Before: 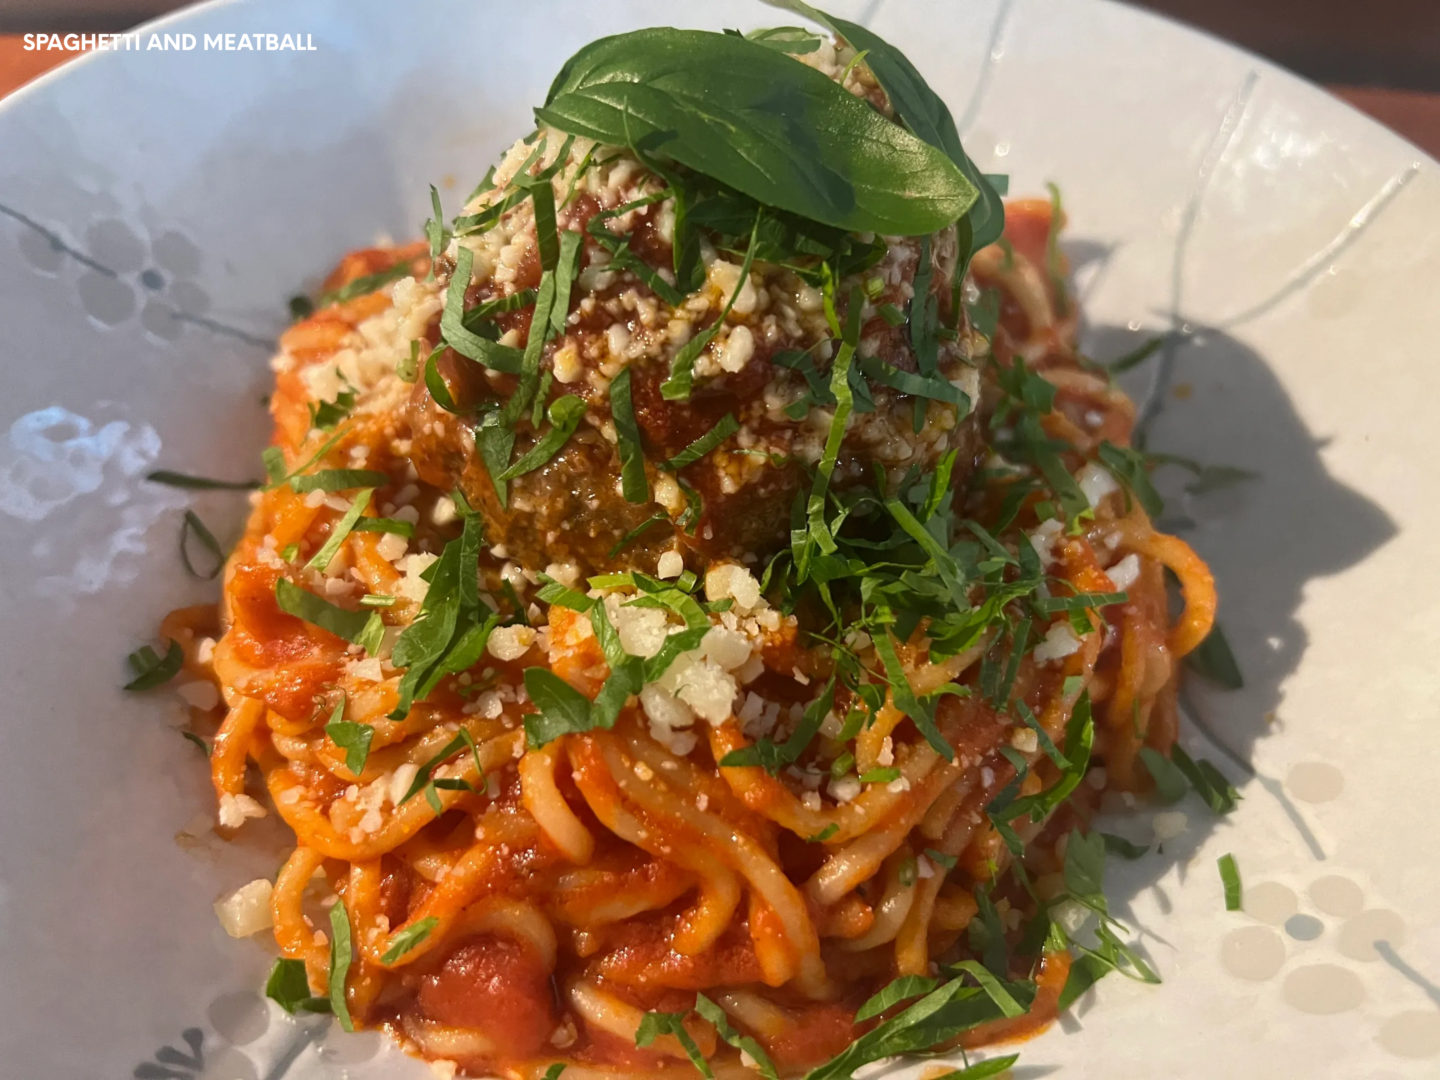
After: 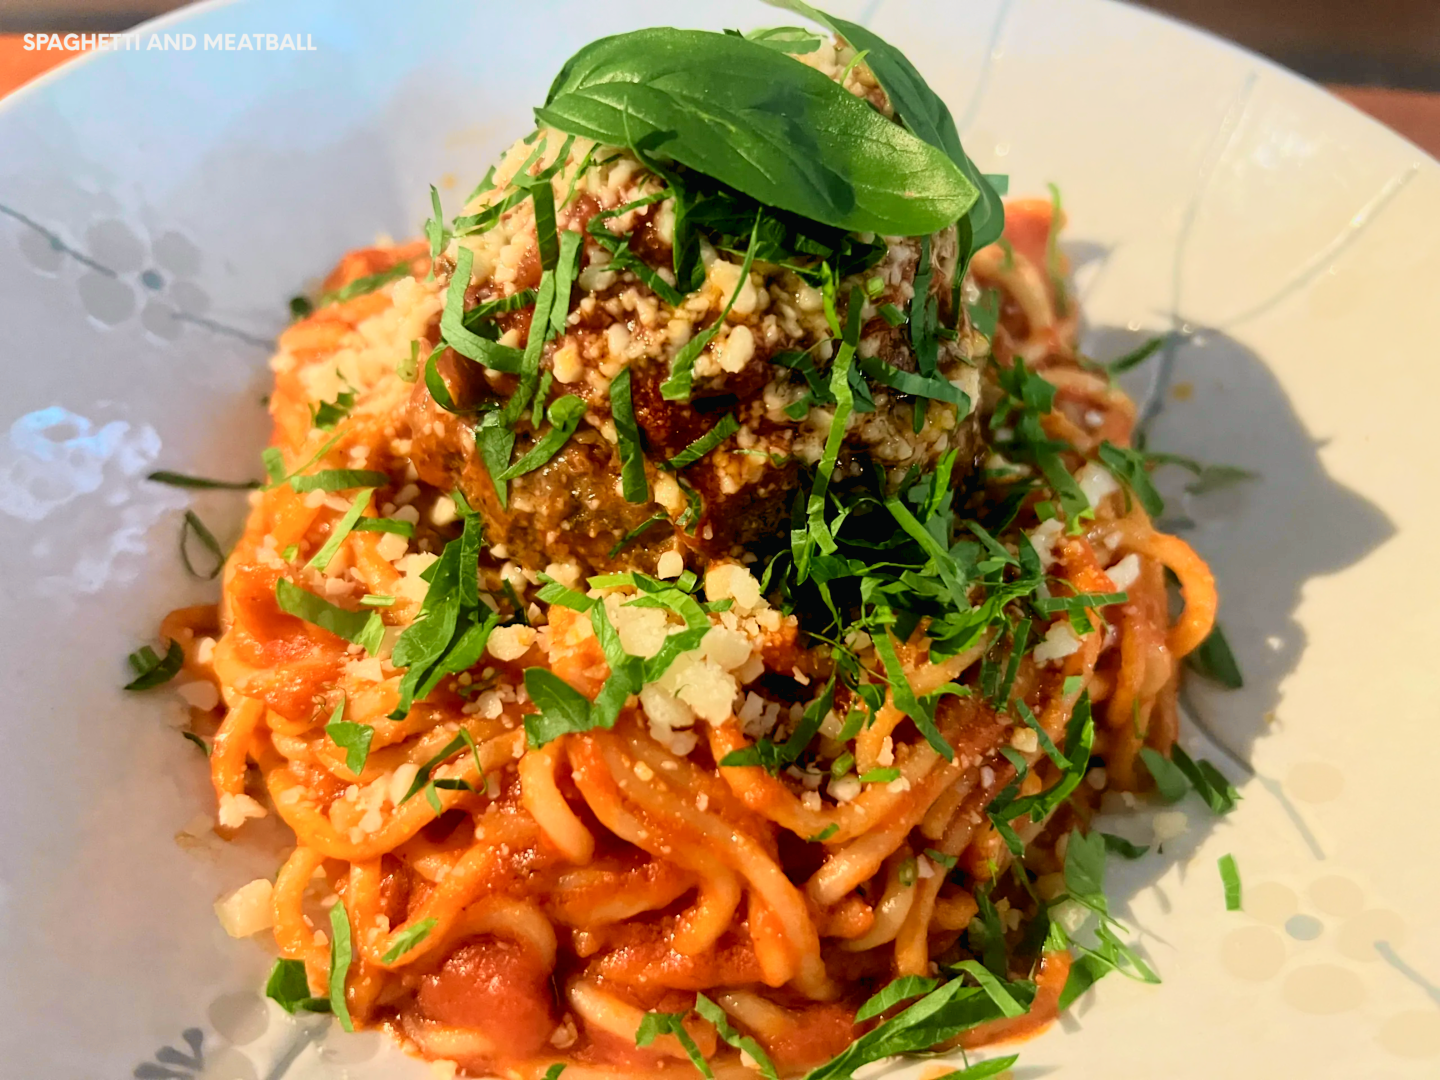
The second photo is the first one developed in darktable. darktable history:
rgb levels: preserve colors sum RGB, levels [[0.038, 0.433, 0.934], [0, 0.5, 1], [0, 0.5, 1]]
tone curve: curves: ch0 [(0, 0.014) (0.17, 0.099) (0.392, 0.438) (0.725, 0.828) (0.872, 0.918) (1, 0.981)]; ch1 [(0, 0) (0.402, 0.36) (0.488, 0.466) (0.5, 0.499) (0.515, 0.515) (0.574, 0.595) (0.619, 0.65) (0.701, 0.725) (1, 1)]; ch2 [(0, 0) (0.432, 0.422) (0.486, 0.49) (0.503, 0.503) (0.523, 0.554) (0.562, 0.606) (0.644, 0.694) (0.717, 0.753) (1, 0.991)], color space Lab, independent channels
